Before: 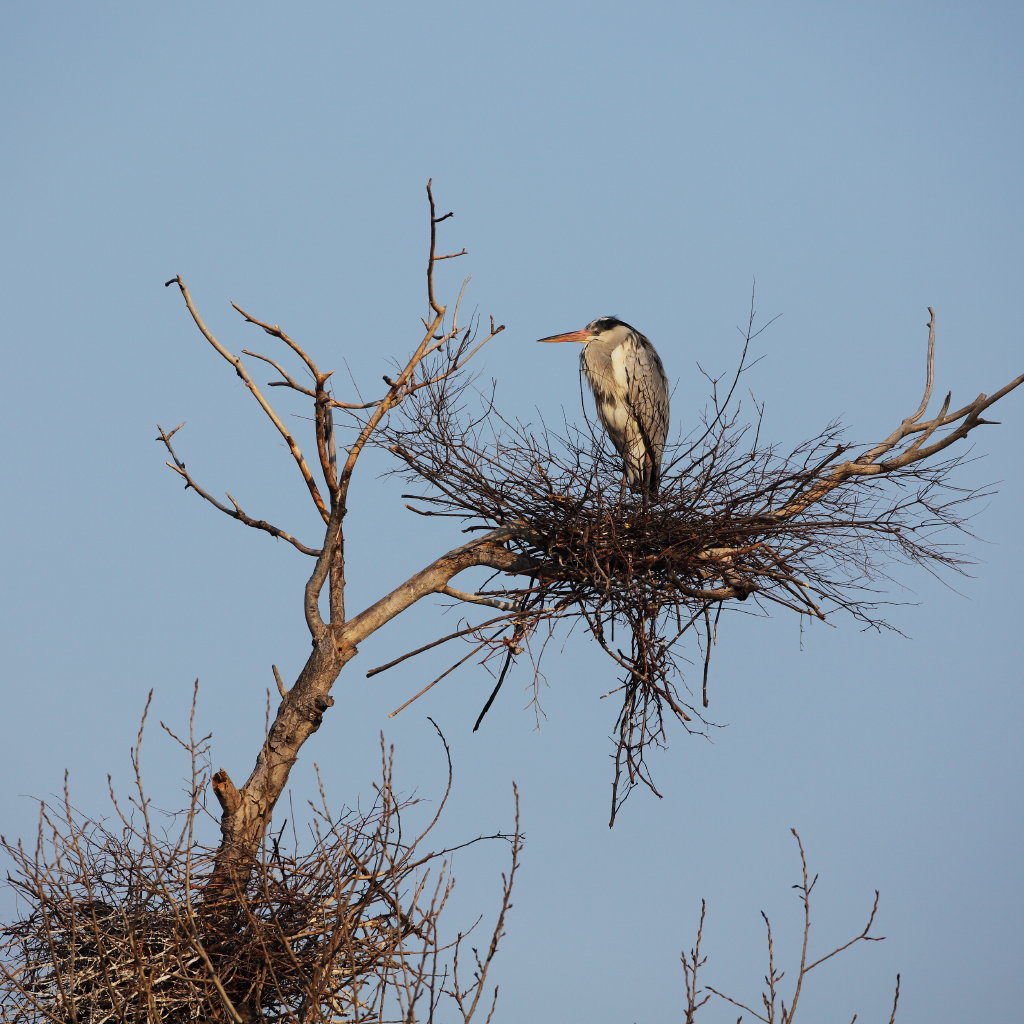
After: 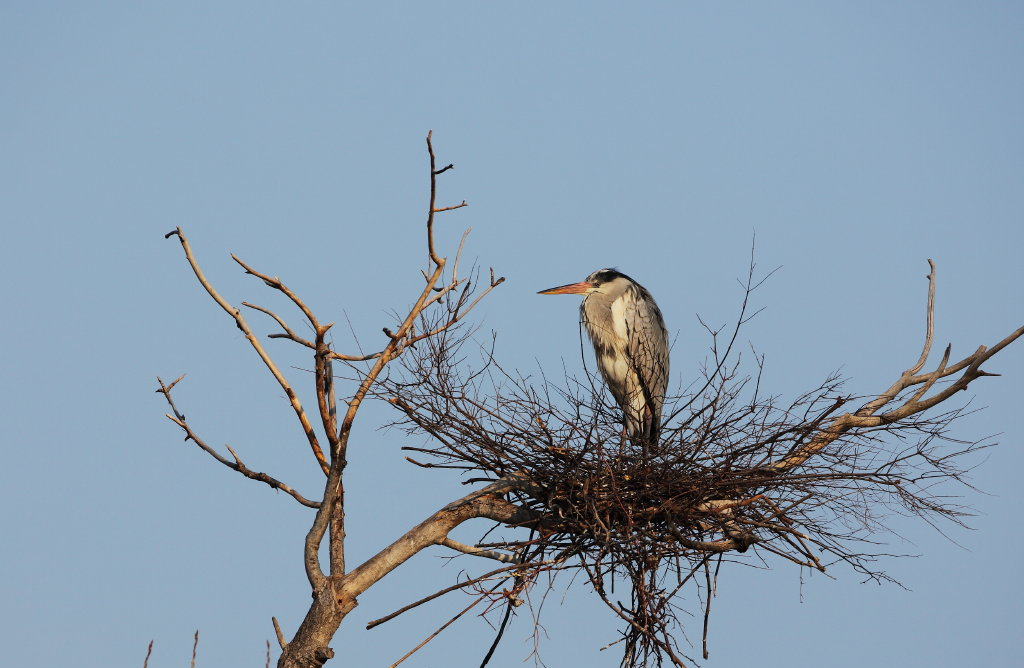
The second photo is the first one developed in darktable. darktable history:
crop and rotate: top 4.766%, bottom 29.953%
